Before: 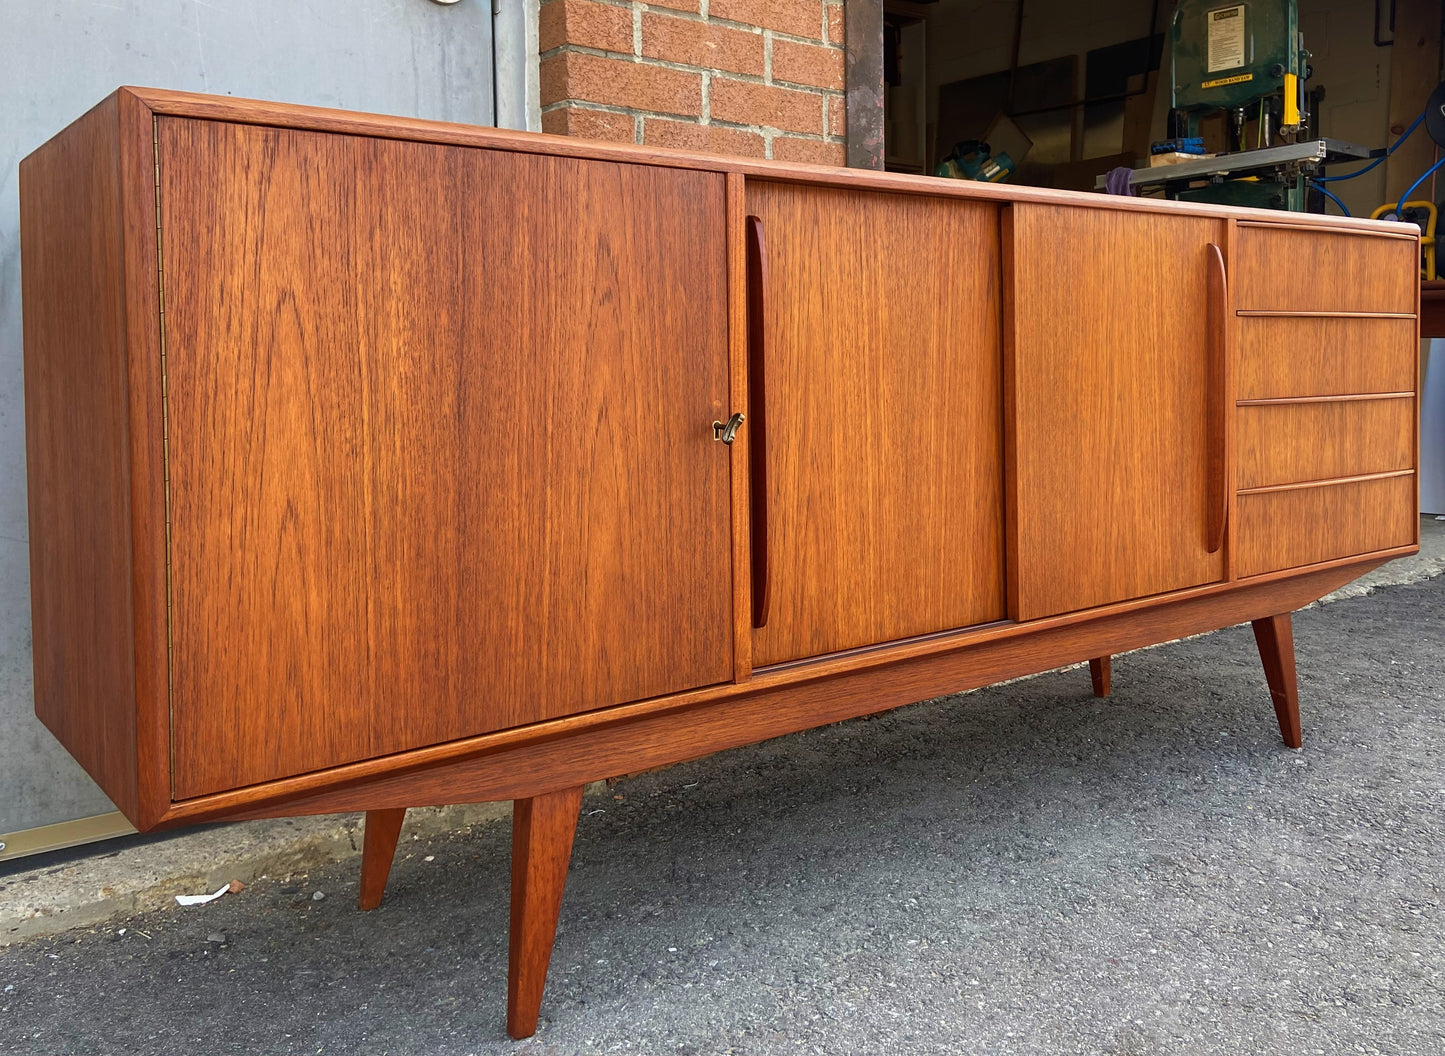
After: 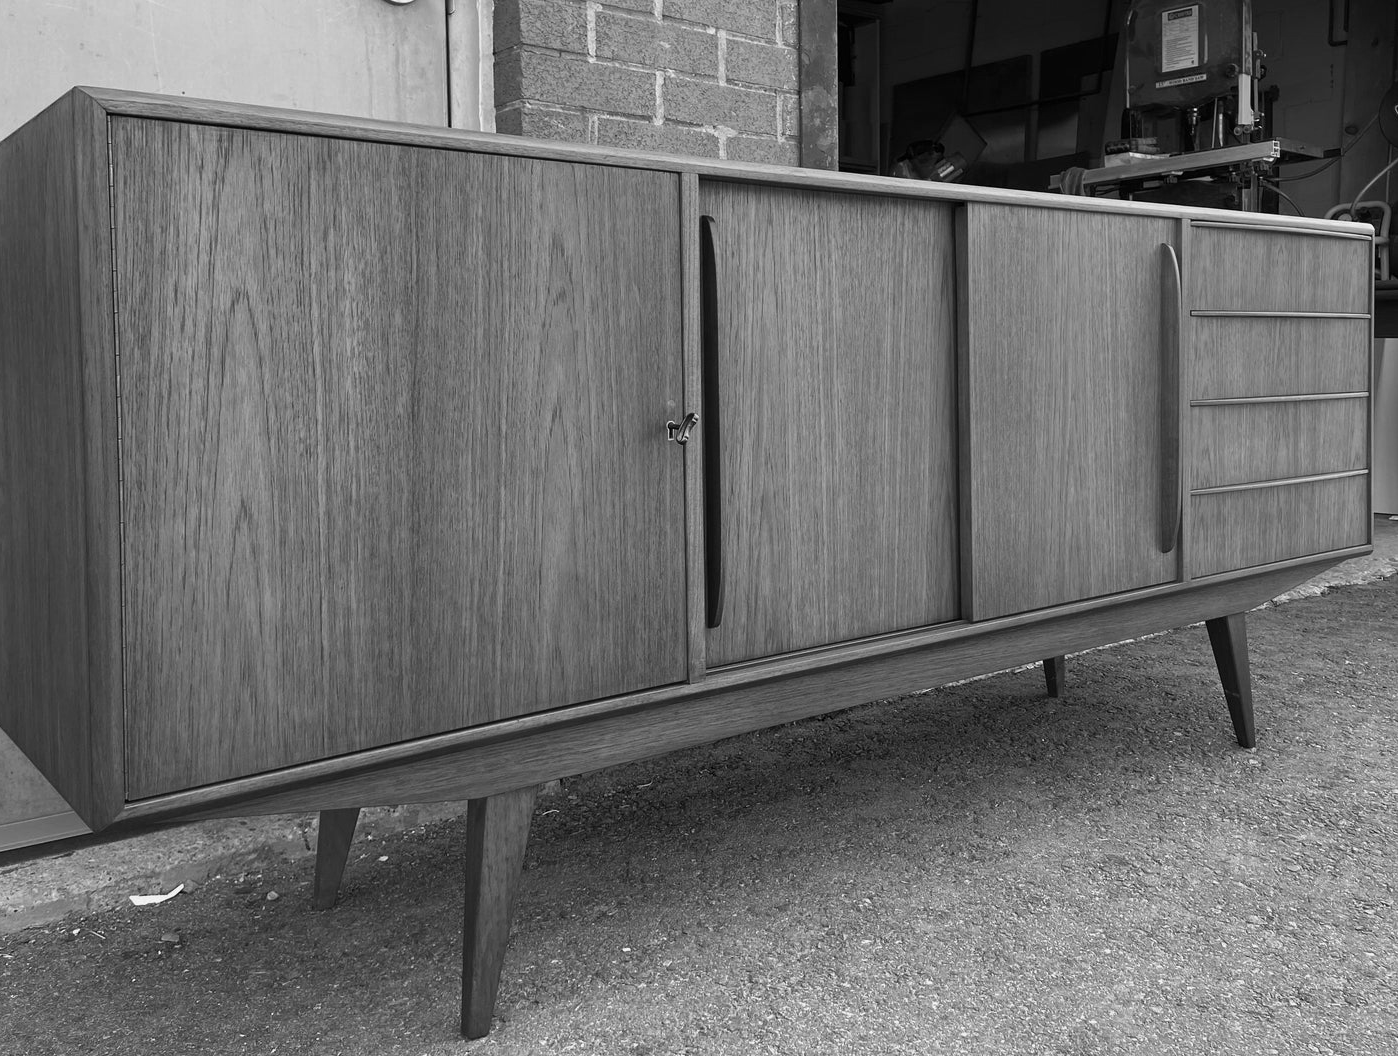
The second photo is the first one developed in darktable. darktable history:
crop and rotate: left 3.238%
color calibration: output gray [0.22, 0.42, 0.37, 0], gray › normalize channels true, illuminant same as pipeline (D50), adaptation XYZ, x 0.346, y 0.359, gamut compression 0
